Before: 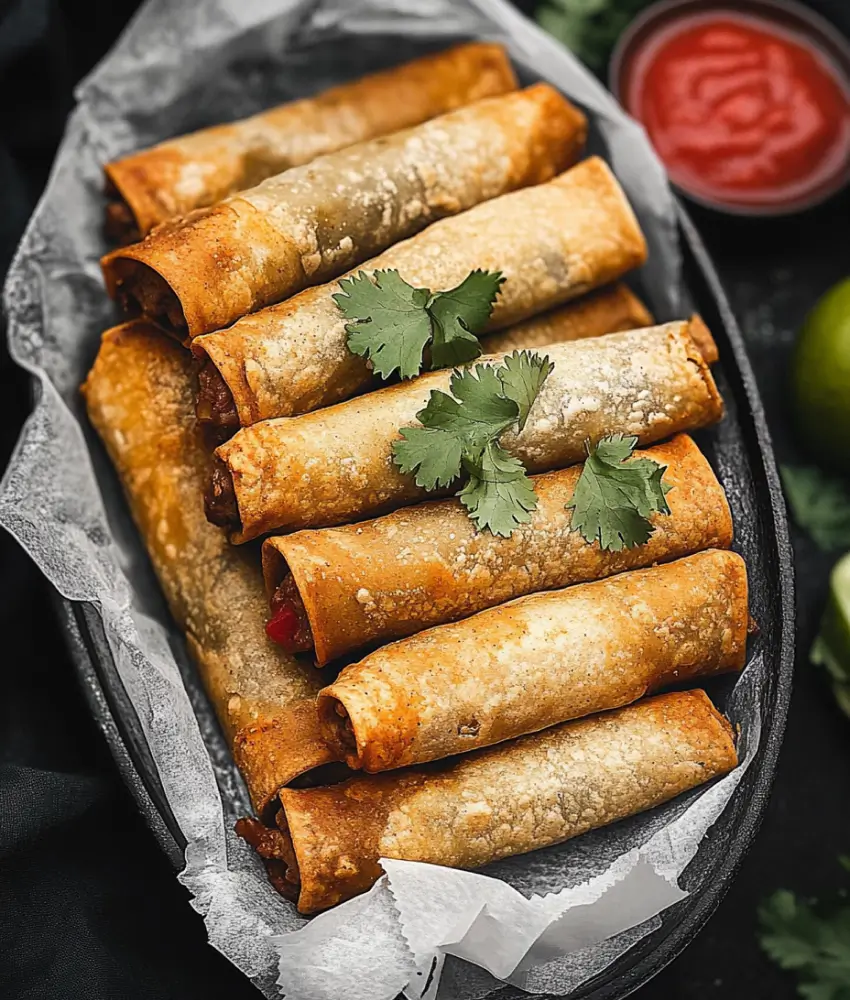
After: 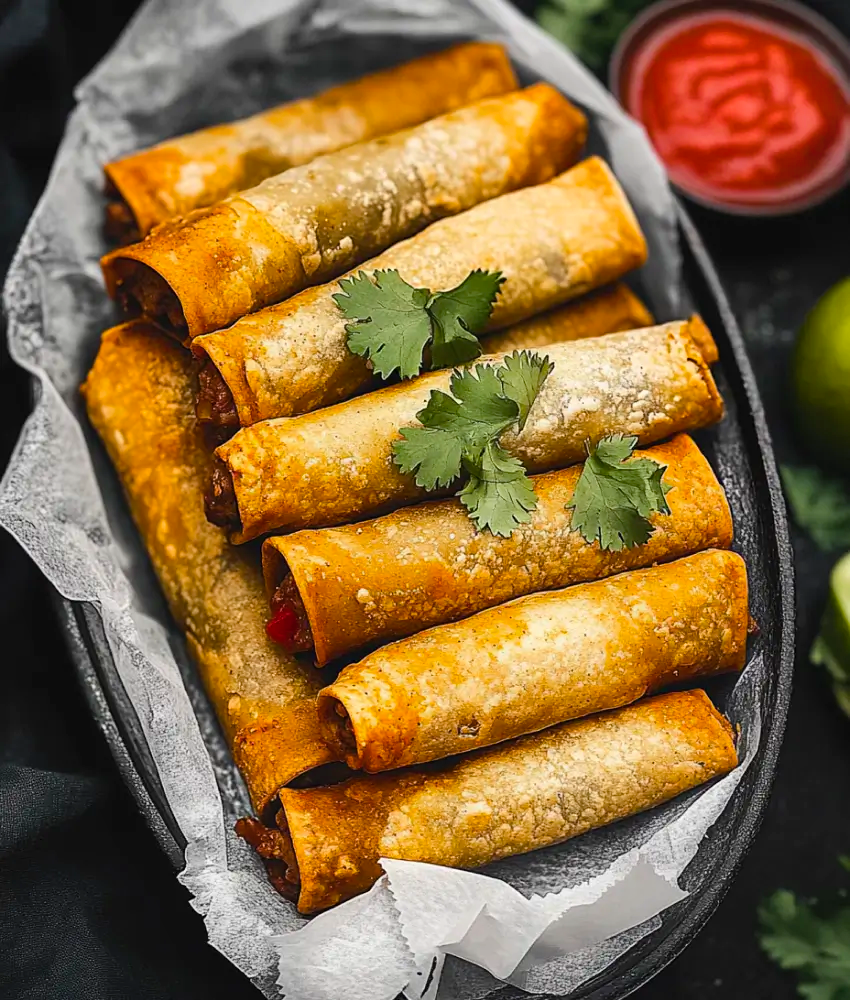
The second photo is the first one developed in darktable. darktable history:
white balance: emerald 1
shadows and highlights: radius 264.75, soften with gaussian
color balance rgb: perceptual saturation grading › global saturation 25%, global vibrance 20%
